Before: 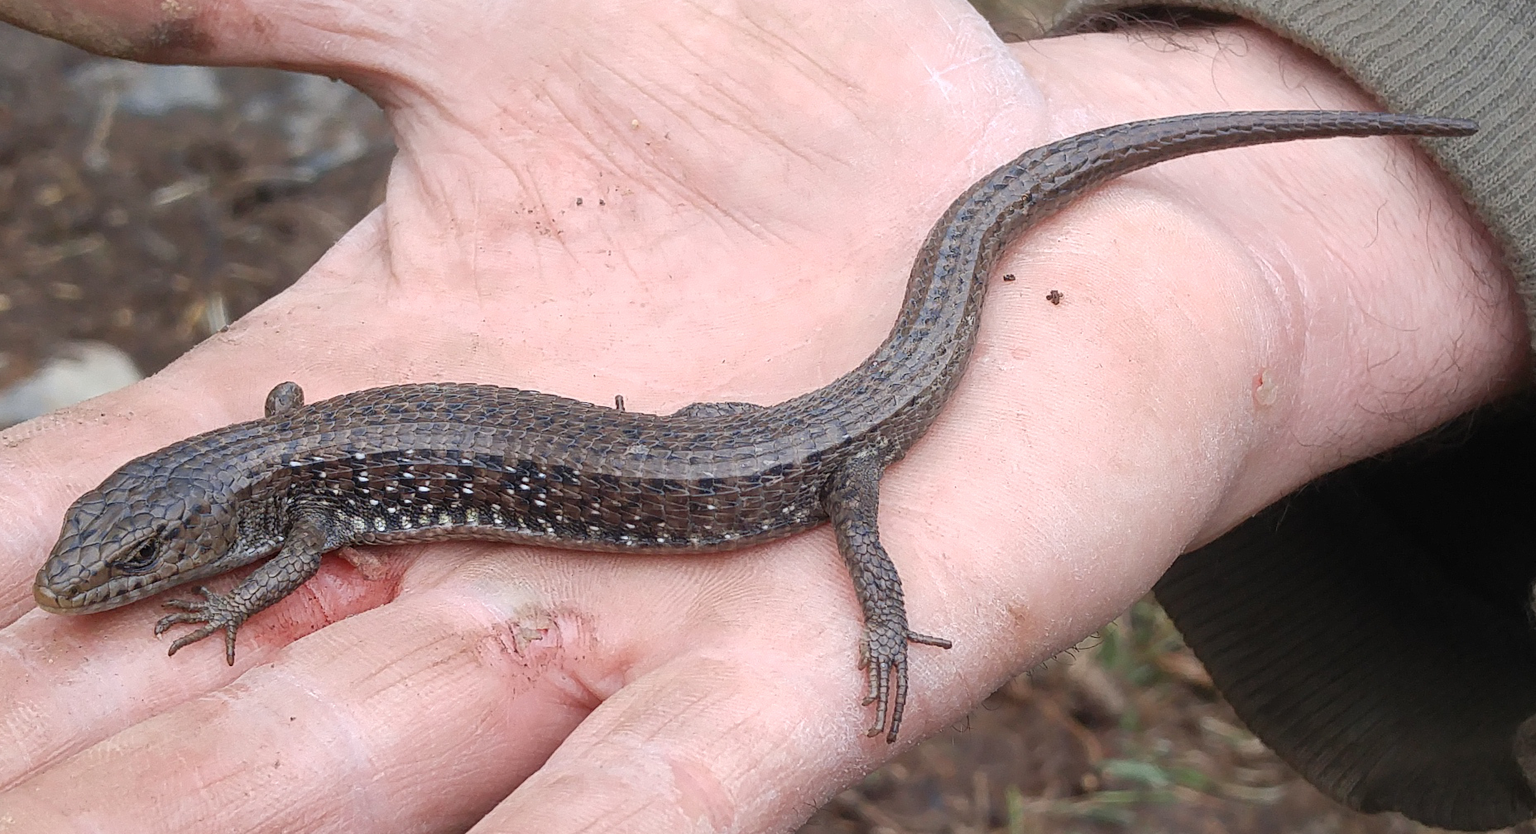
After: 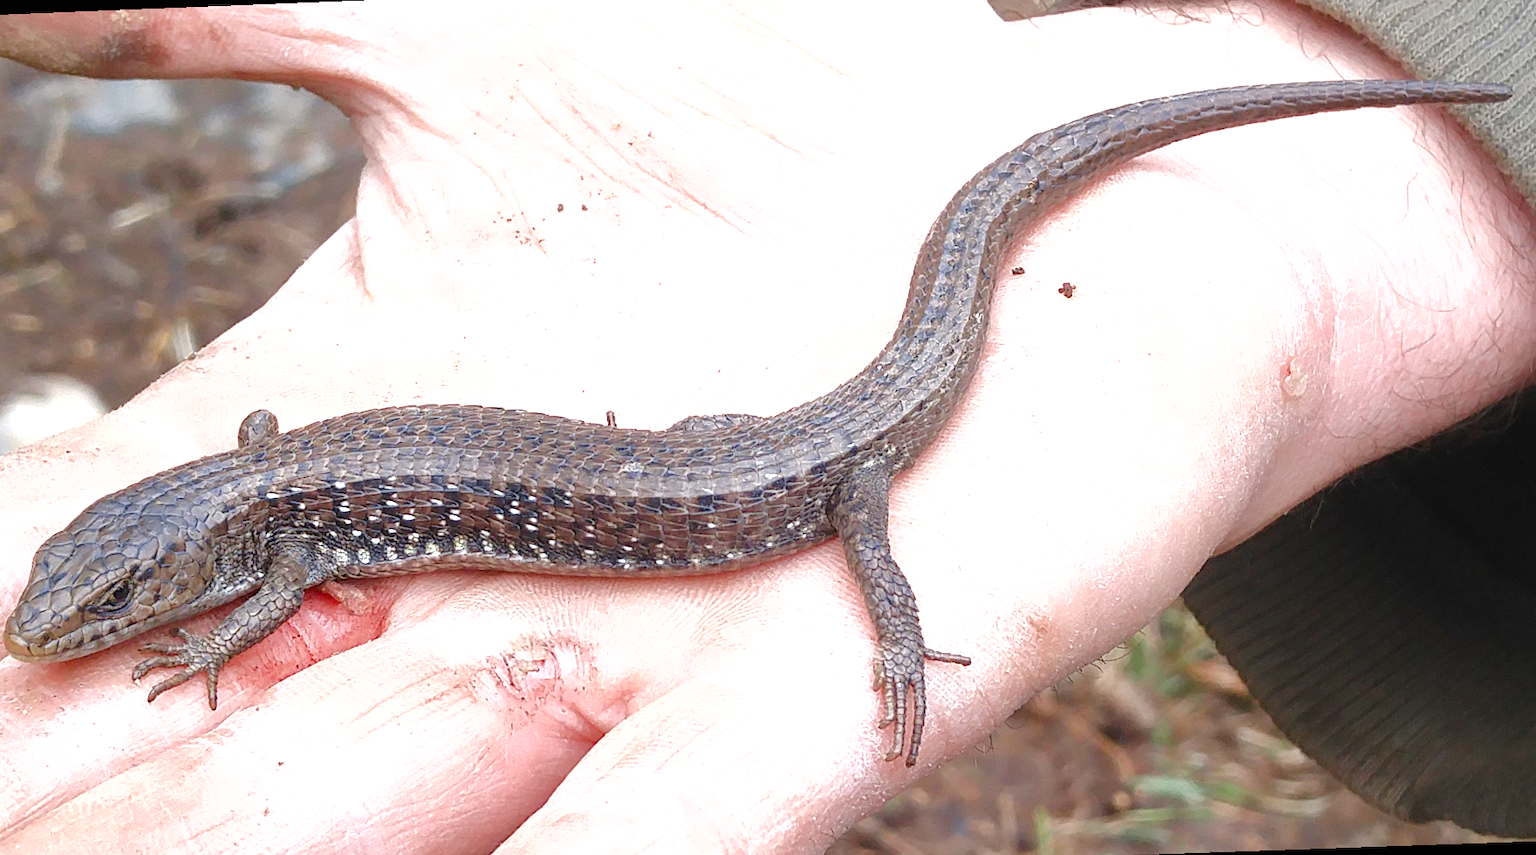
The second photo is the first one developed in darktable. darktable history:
shadows and highlights: shadows 10, white point adjustment 1, highlights -40
exposure: black level correction 0, exposure 0.5 EV, compensate exposure bias true, compensate highlight preservation false
rotate and perspective: rotation -2.12°, lens shift (vertical) 0.009, lens shift (horizontal) -0.008, automatic cropping original format, crop left 0.036, crop right 0.964, crop top 0.05, crop bottom 0.959
color balance rgb: perceptual saturation grading › global saturation 20%, perceptual saturation grading › highlights -50%, perceptual saturation grading › shadows 30%, perceptual brilliance grading › global brilliance 10%, perceptual brilliance grading › shadows 15%
